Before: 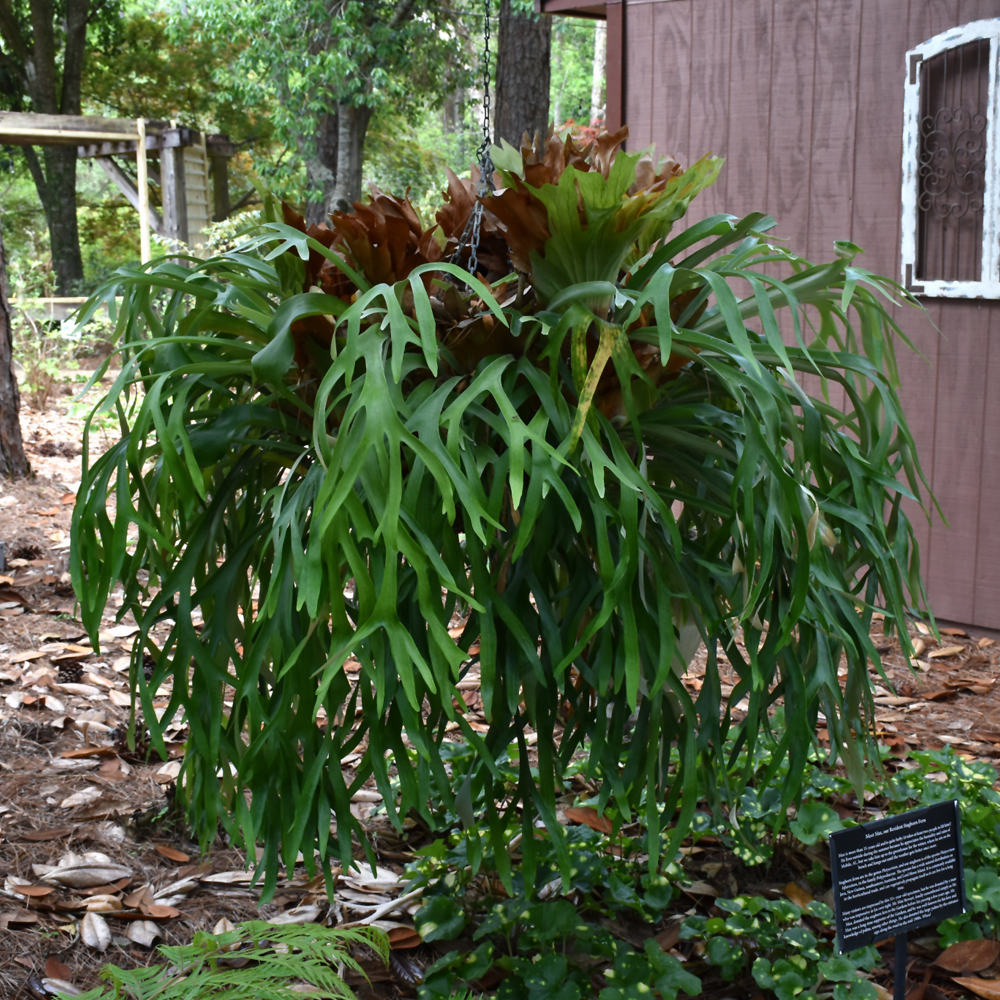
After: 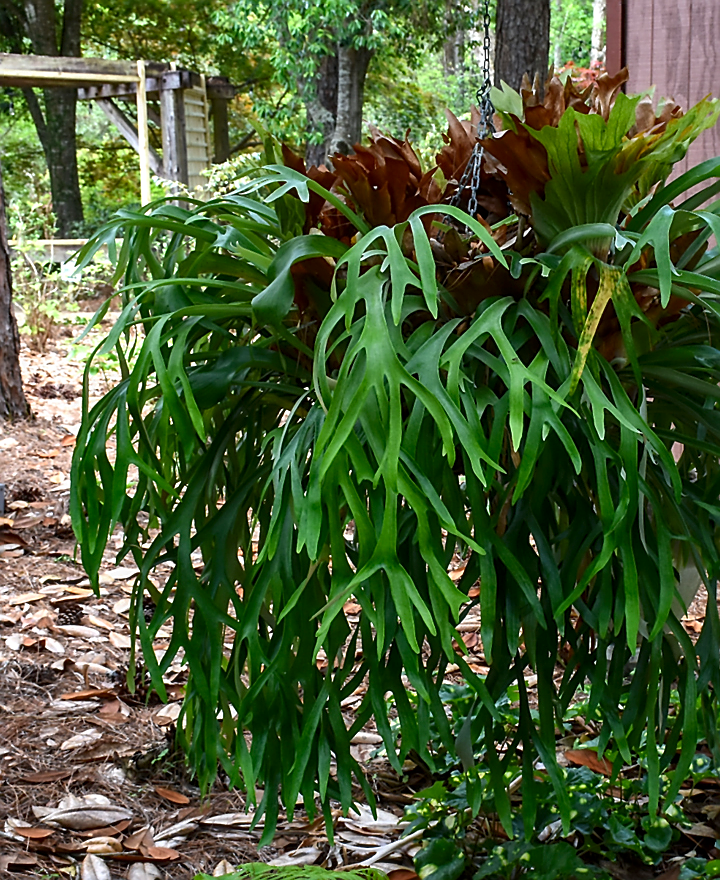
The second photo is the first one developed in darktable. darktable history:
sharpen: radius 1.4, amount 1.25, threshold 0.7
local contrast: on, module defaults
contrast brightness saturation: contrast 0.09, saturation 0.28
crop: top 5.803%, right 27.864%, bottom 5.804%
